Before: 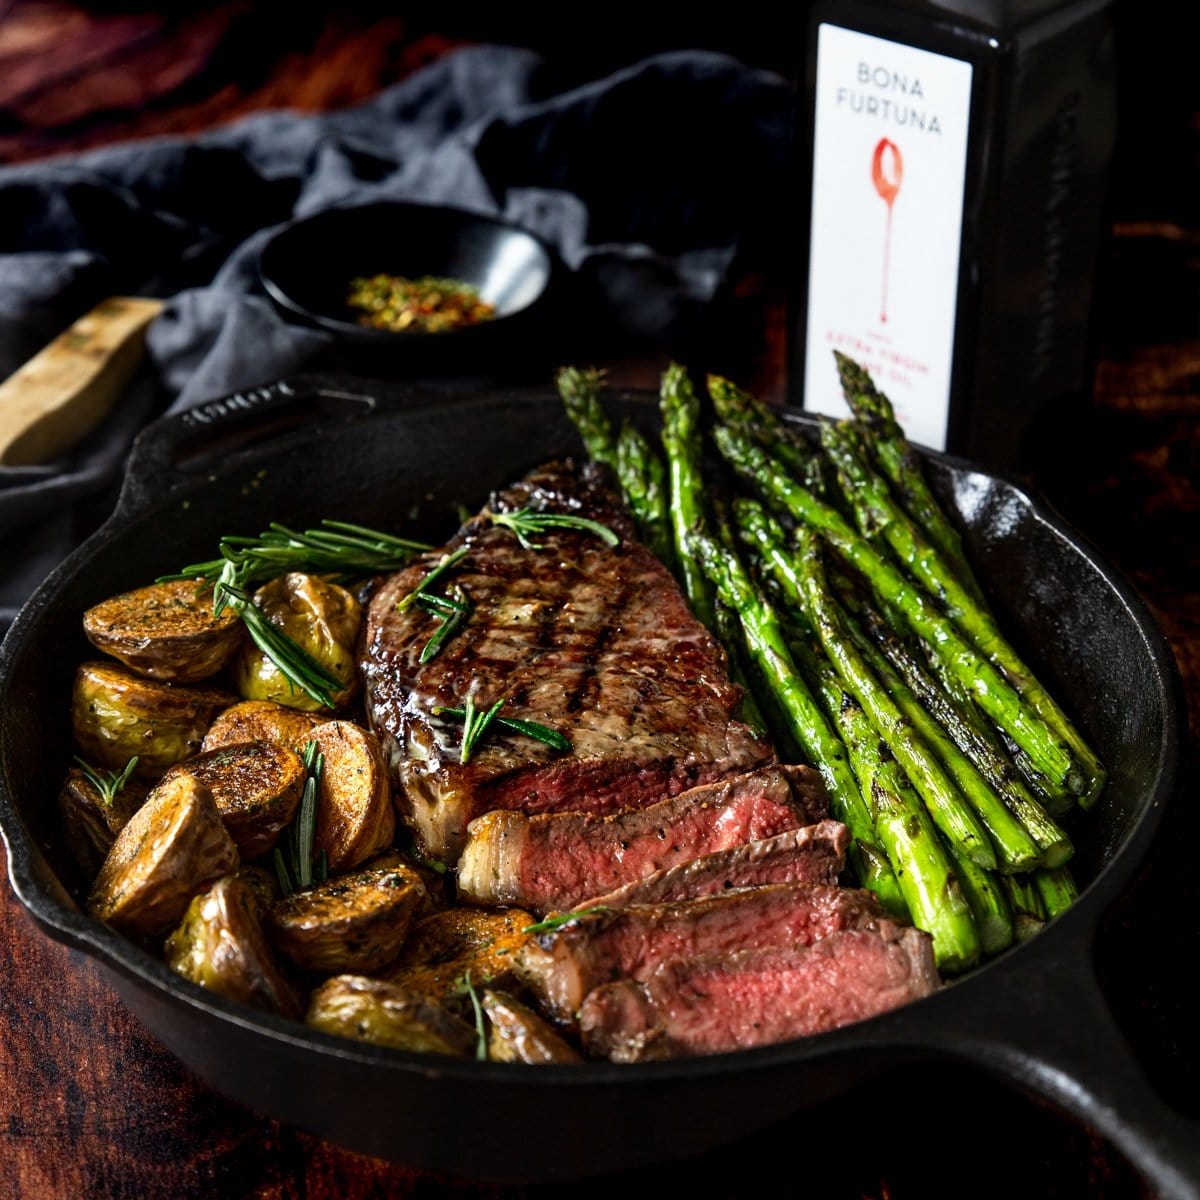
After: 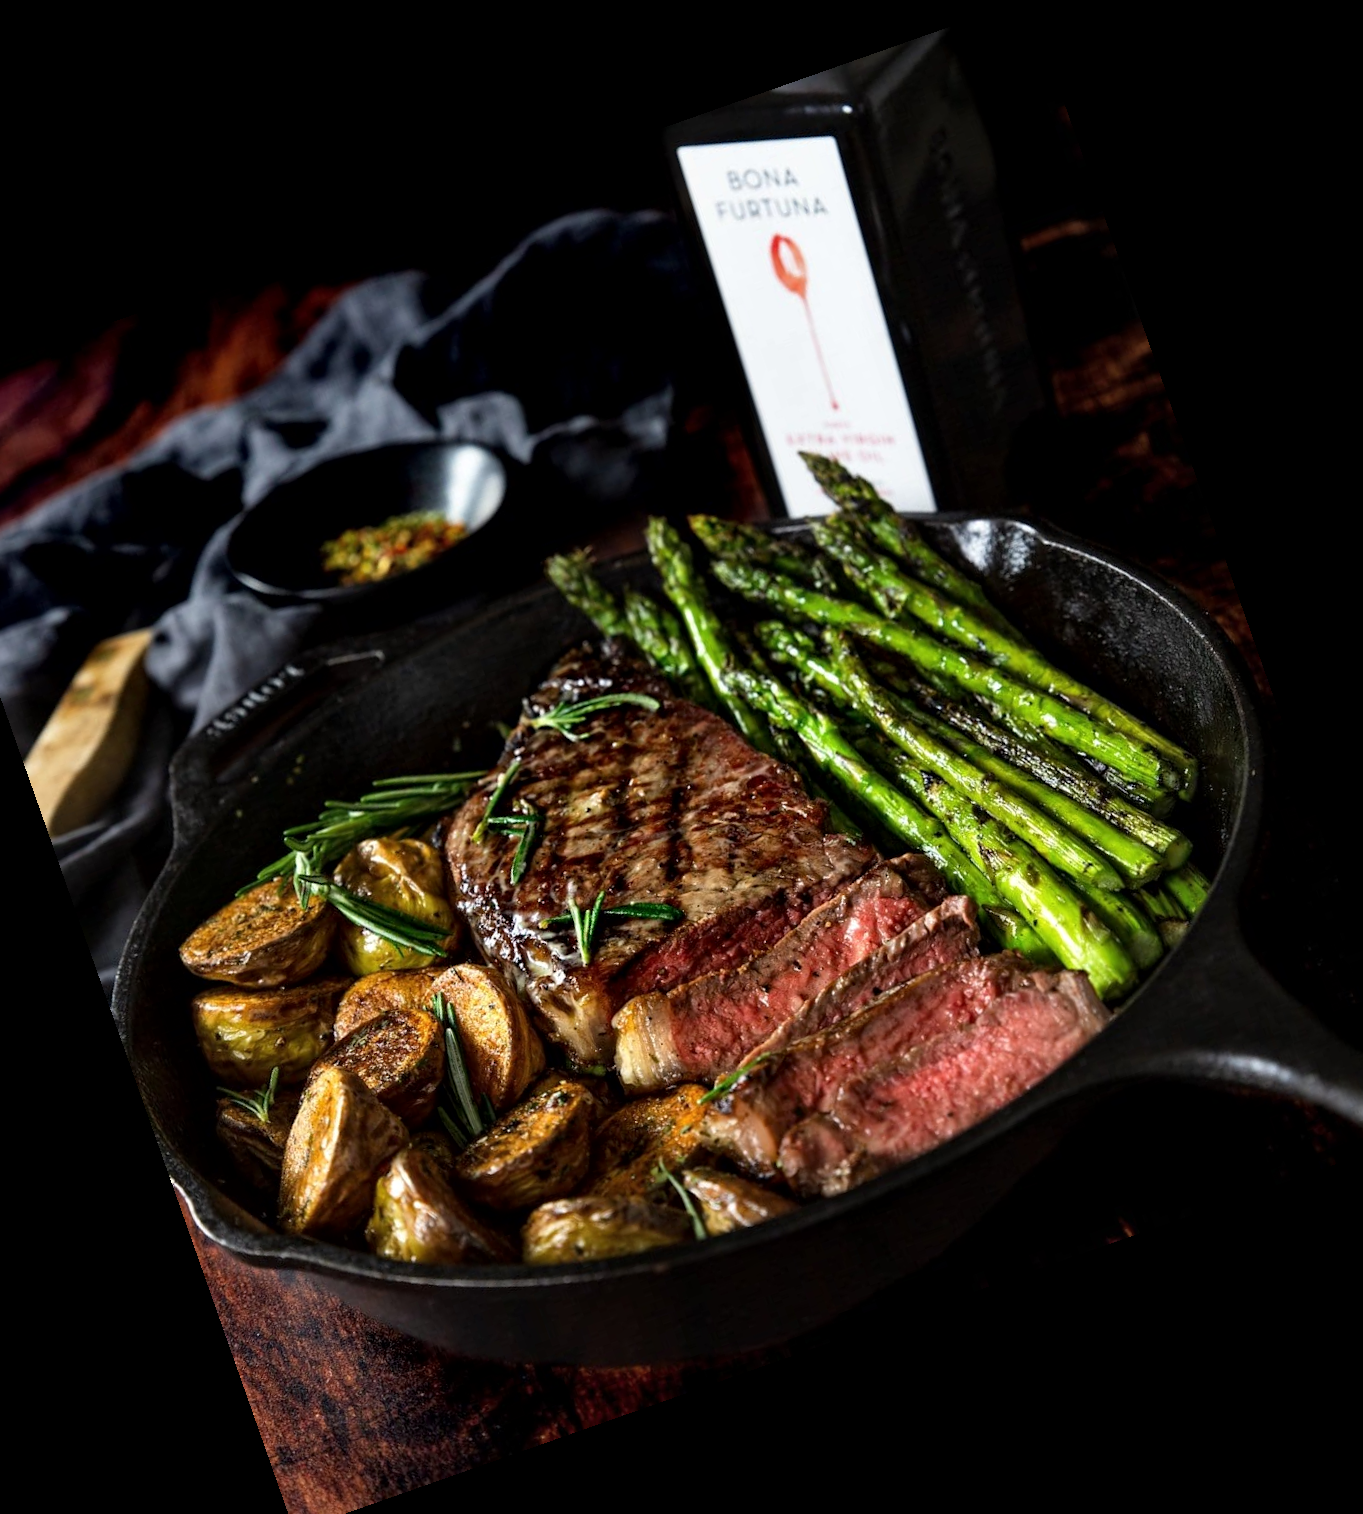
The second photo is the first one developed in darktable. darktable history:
crop and rotate: angle 19.43°, left 6.812%, right 4.125%, bottom 1.087%
local contrast: mode bilateral grid, contrast 20, coarseness 50, detail 120%, midtone range 0.2
